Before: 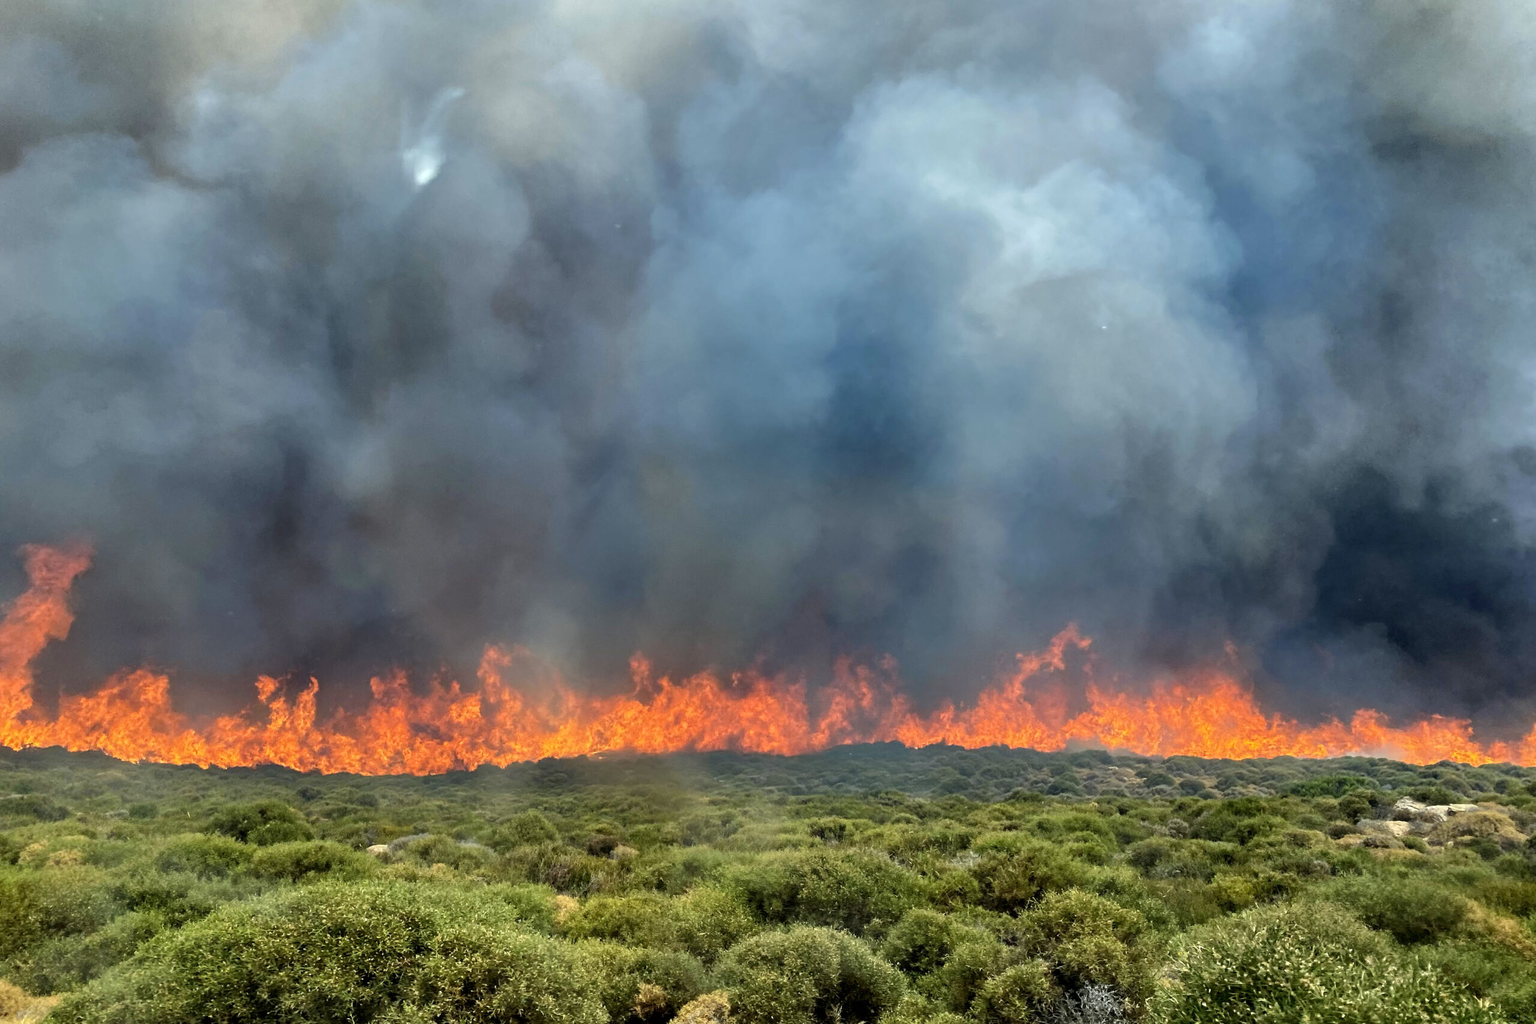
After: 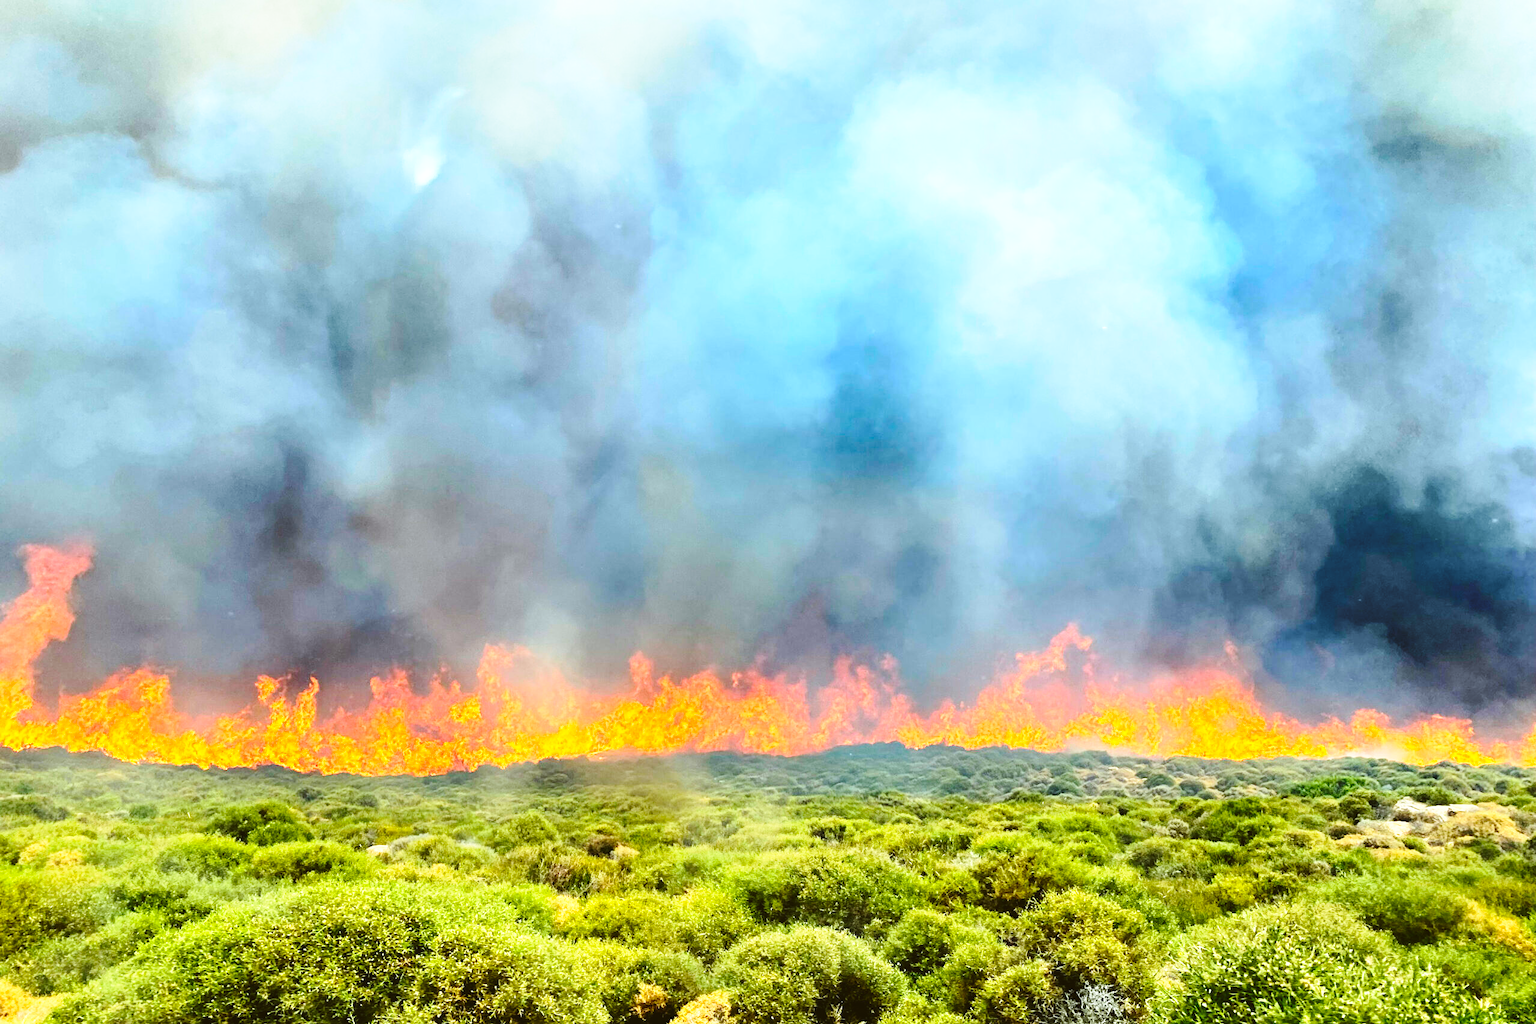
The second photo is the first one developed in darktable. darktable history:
base curve: curves: ch0 [(0, 0) (0.026, 0.03) (0.109, 0.232) (0.351, 0.748) (0.669, 0.968) (1, 1)], preserve colors none
color balance: lift [1.004, 1.002, 1.002, 0.998], gamma [1, 1.007, 1.002, 0.993], gain [1, 0.977, 1.013, 1.023], contrast -3.64%
contrast brightness saturation: contrast 0.2, brightness 0.16, saturation 0.22
